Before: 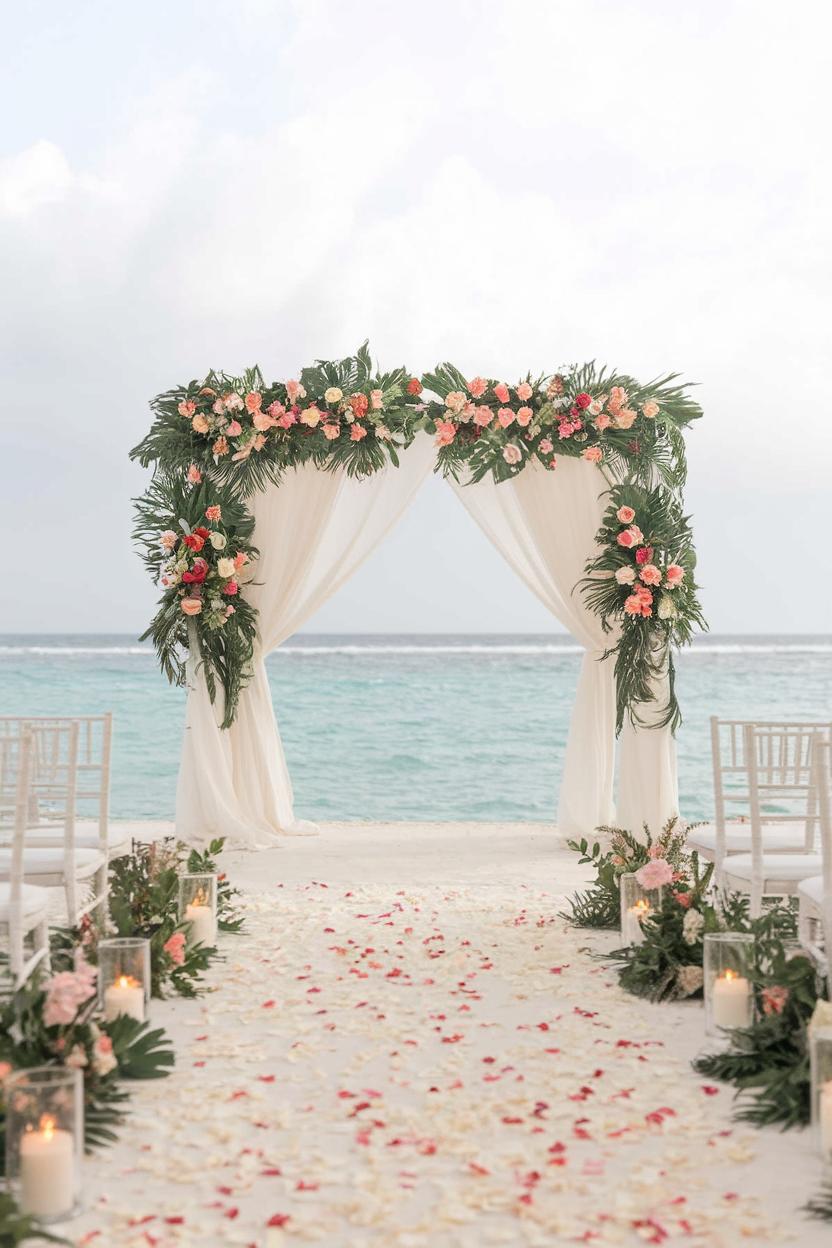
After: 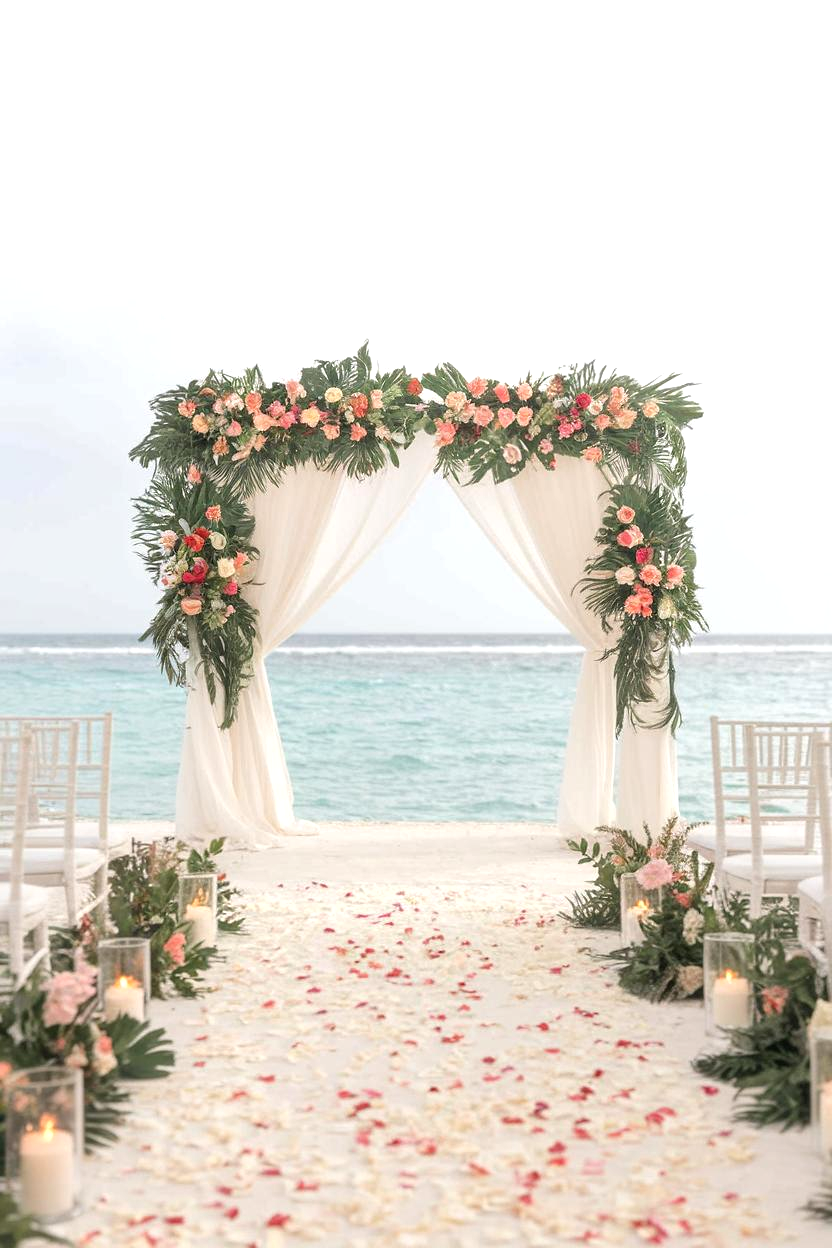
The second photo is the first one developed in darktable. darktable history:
exposure: exposure 0.378 EV, compensate exposure bias true, compensate highlight preservation false
shadows and highlights: shadows 25.73, highlights -26.23
